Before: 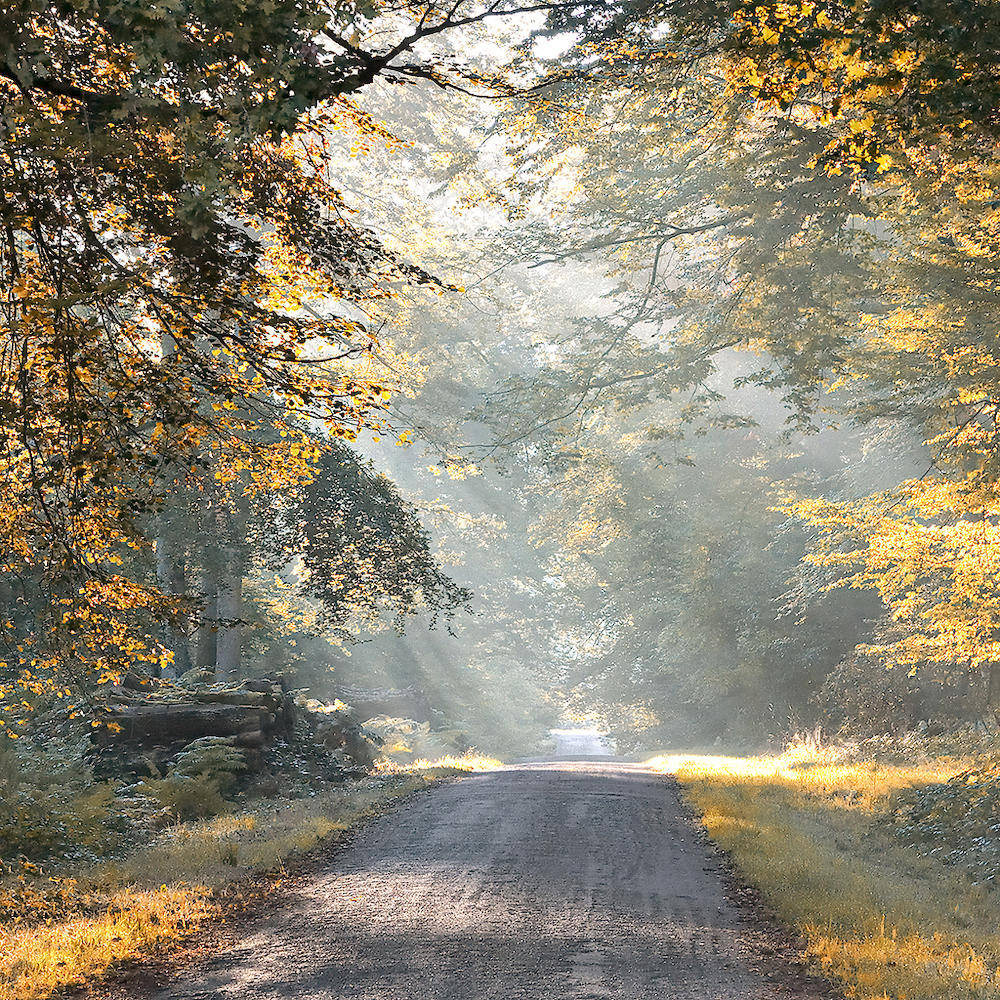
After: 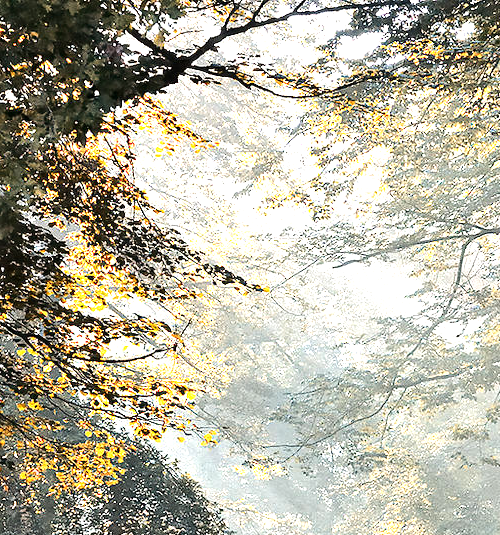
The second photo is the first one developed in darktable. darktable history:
crop: left 19.556%, right 30.401%, bottom 46.458%
tone equalizer: -8 EV -0.75 EV, -7 EV -0.7 EV, -6 EV -0.6 EV, -5 EV -0.4 EV, -3 EV 0.4 EV, -2 EV 0.6 EV, -1 EV 0.7 EV, +0 EV 0.75 EV, edges refinement/feathering 500, mask exposure compensation -1.57 EV, preserve details no
